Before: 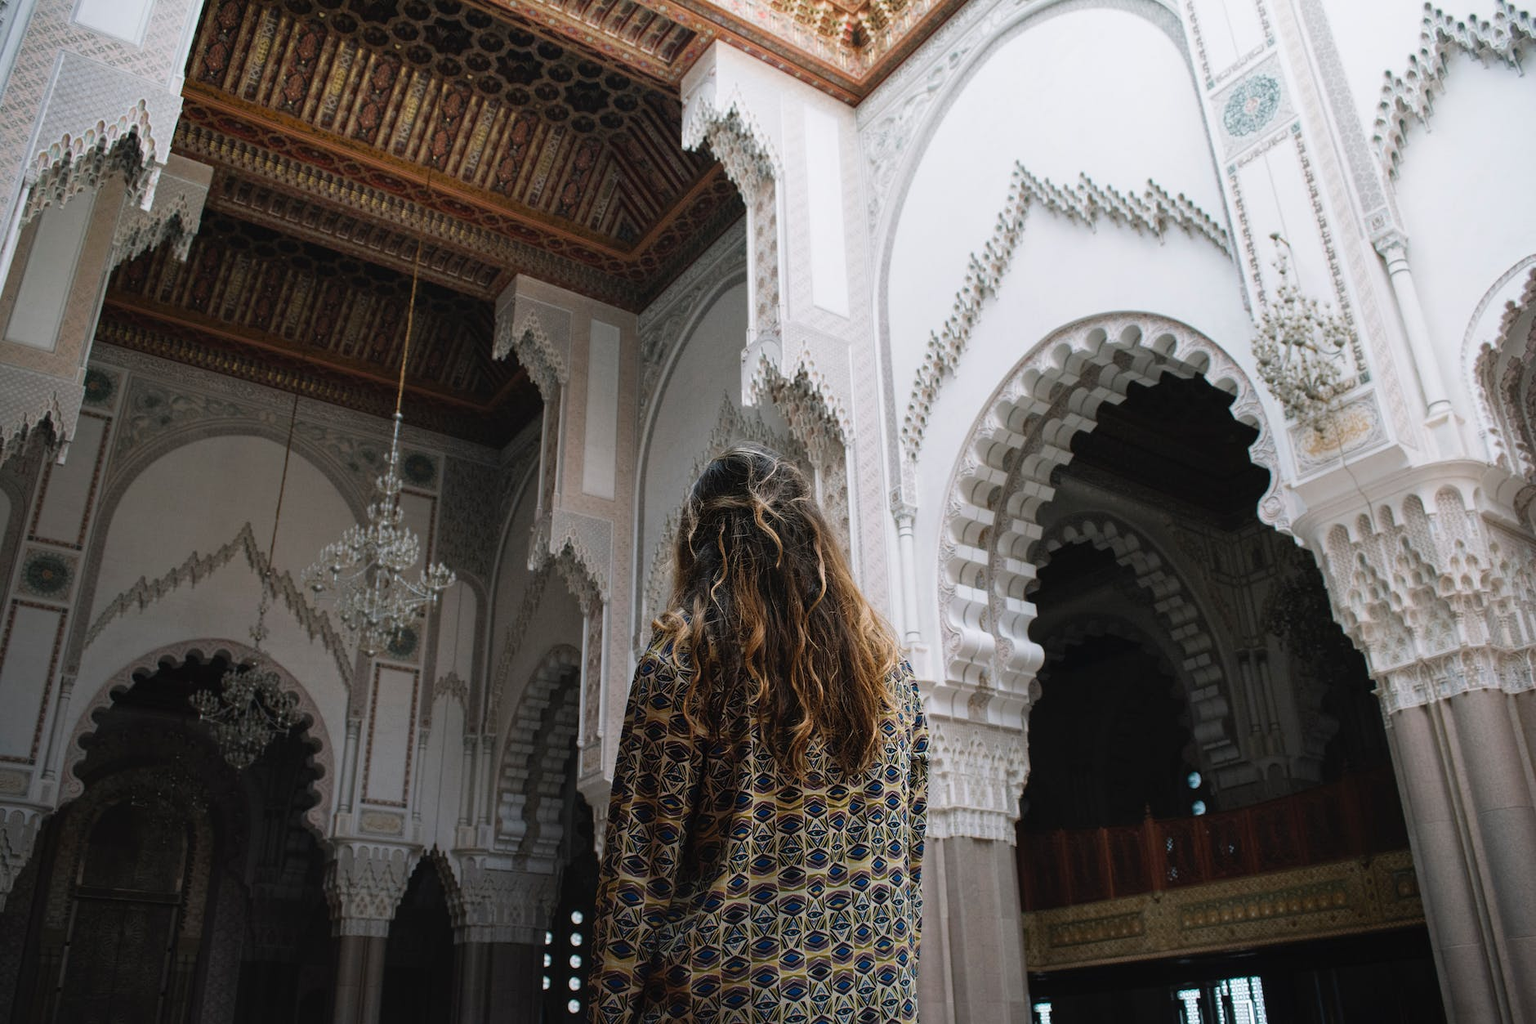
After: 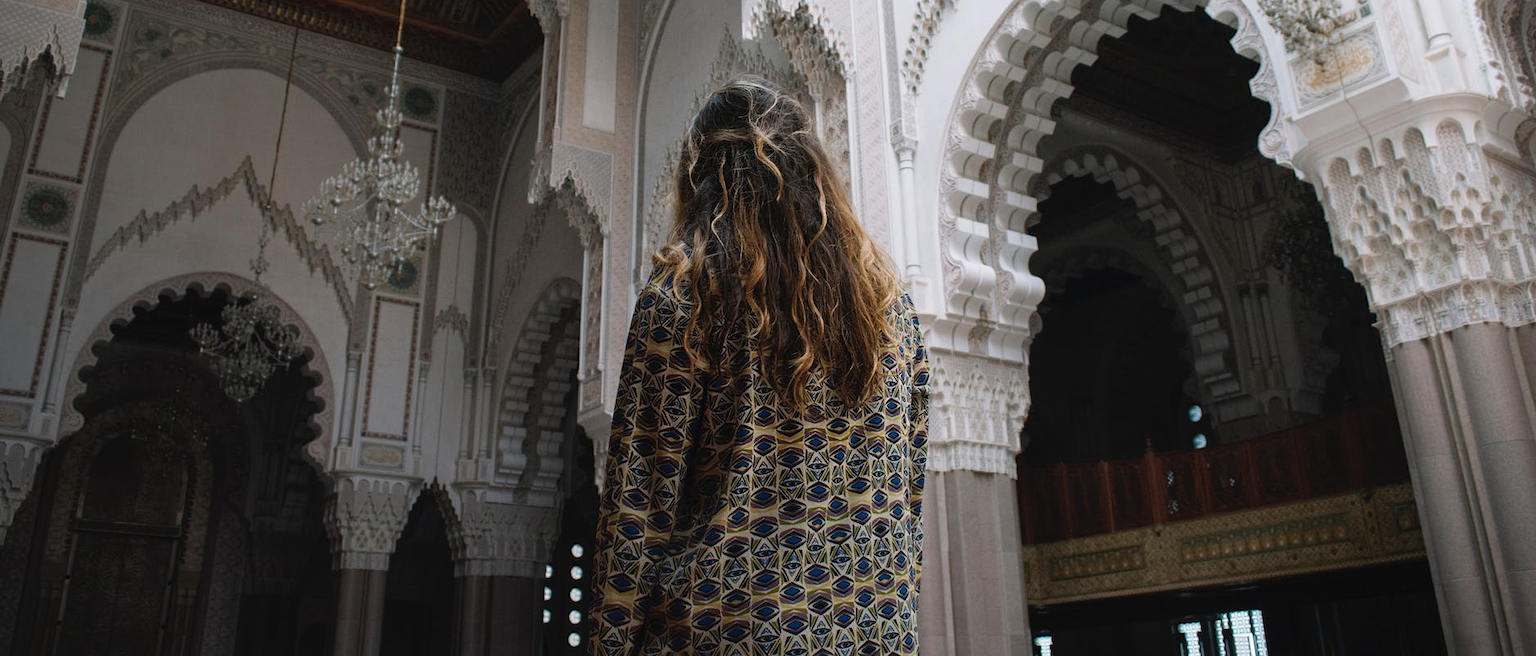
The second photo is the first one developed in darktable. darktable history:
crop and rotate: top 35.882%
